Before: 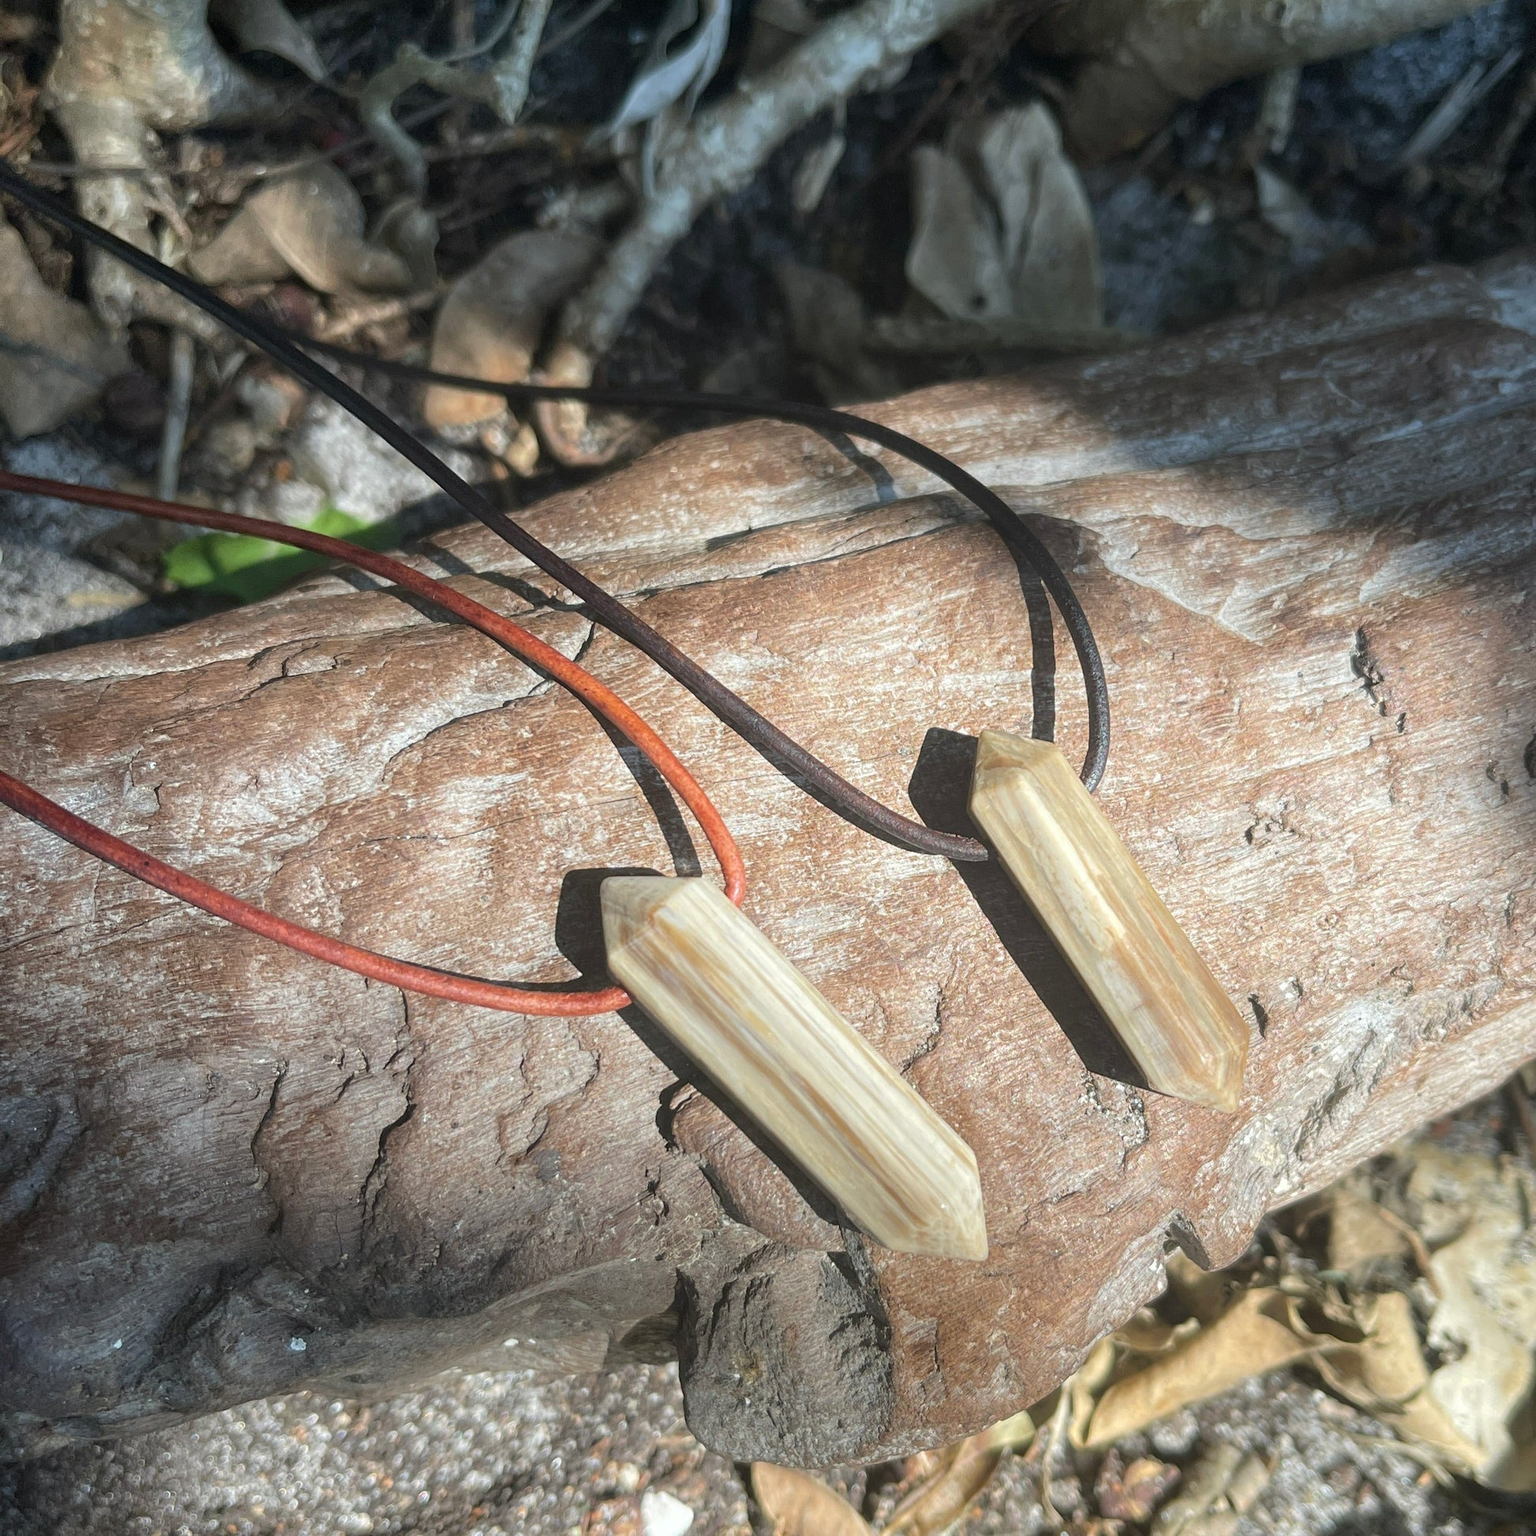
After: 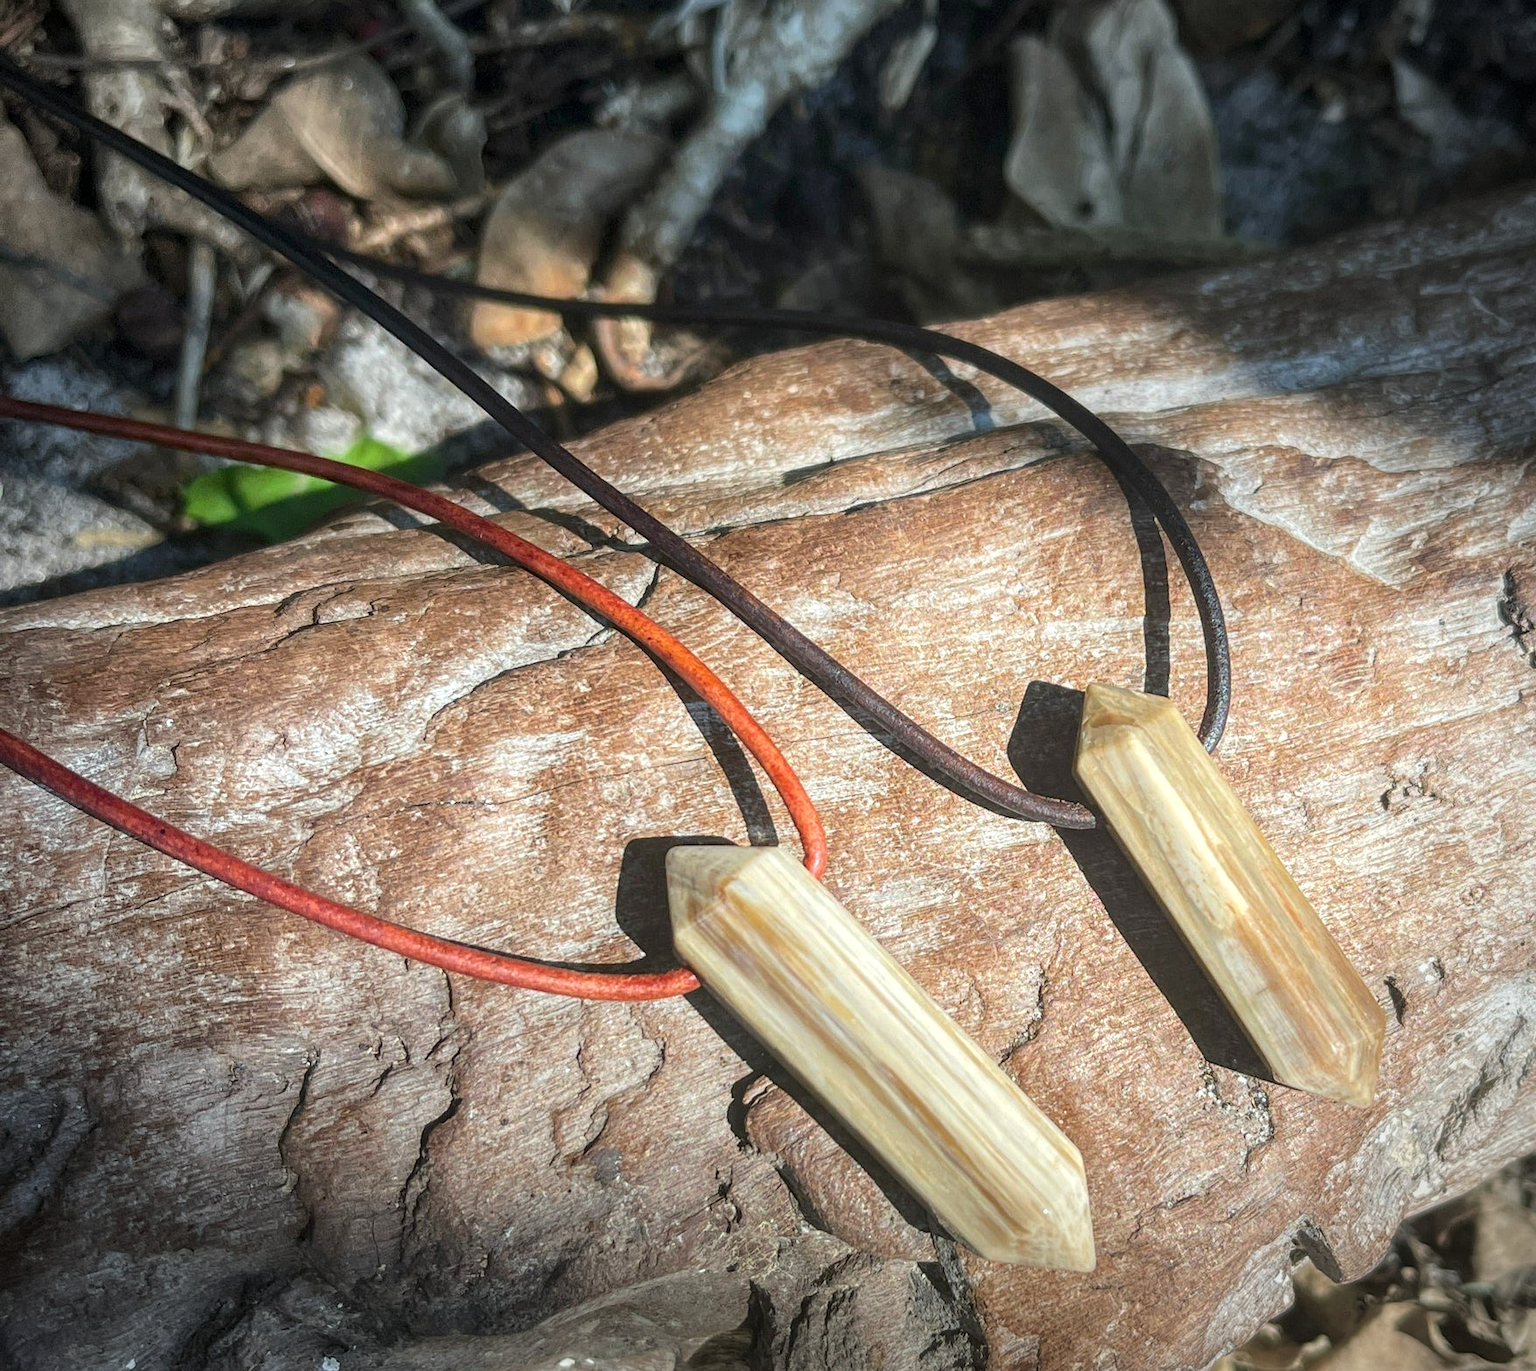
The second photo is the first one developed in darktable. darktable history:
crop: top 7.41%, right 9.797%, bottom 12.066%
vignetting: fall-off radius 59.64%, center (-0.014, 0), automatic ratio true
local contrast: on, module defaults
contrast brightness saturation: contrast 0.094, saturation 0.269
